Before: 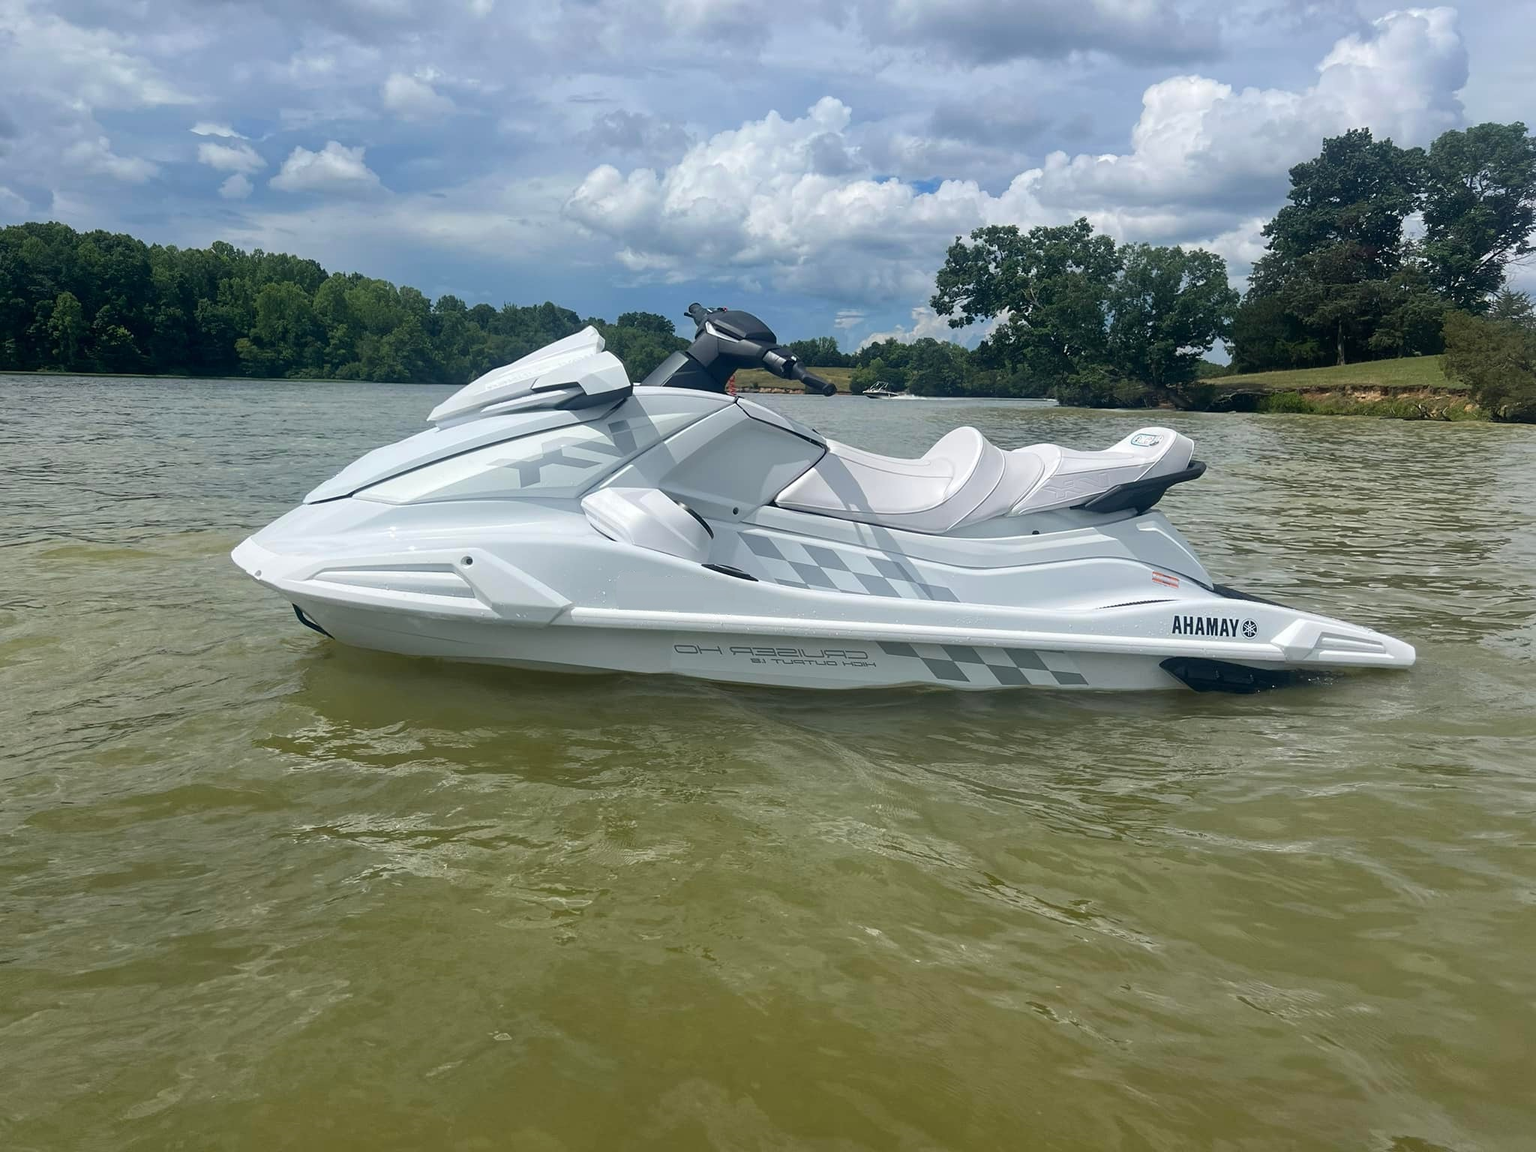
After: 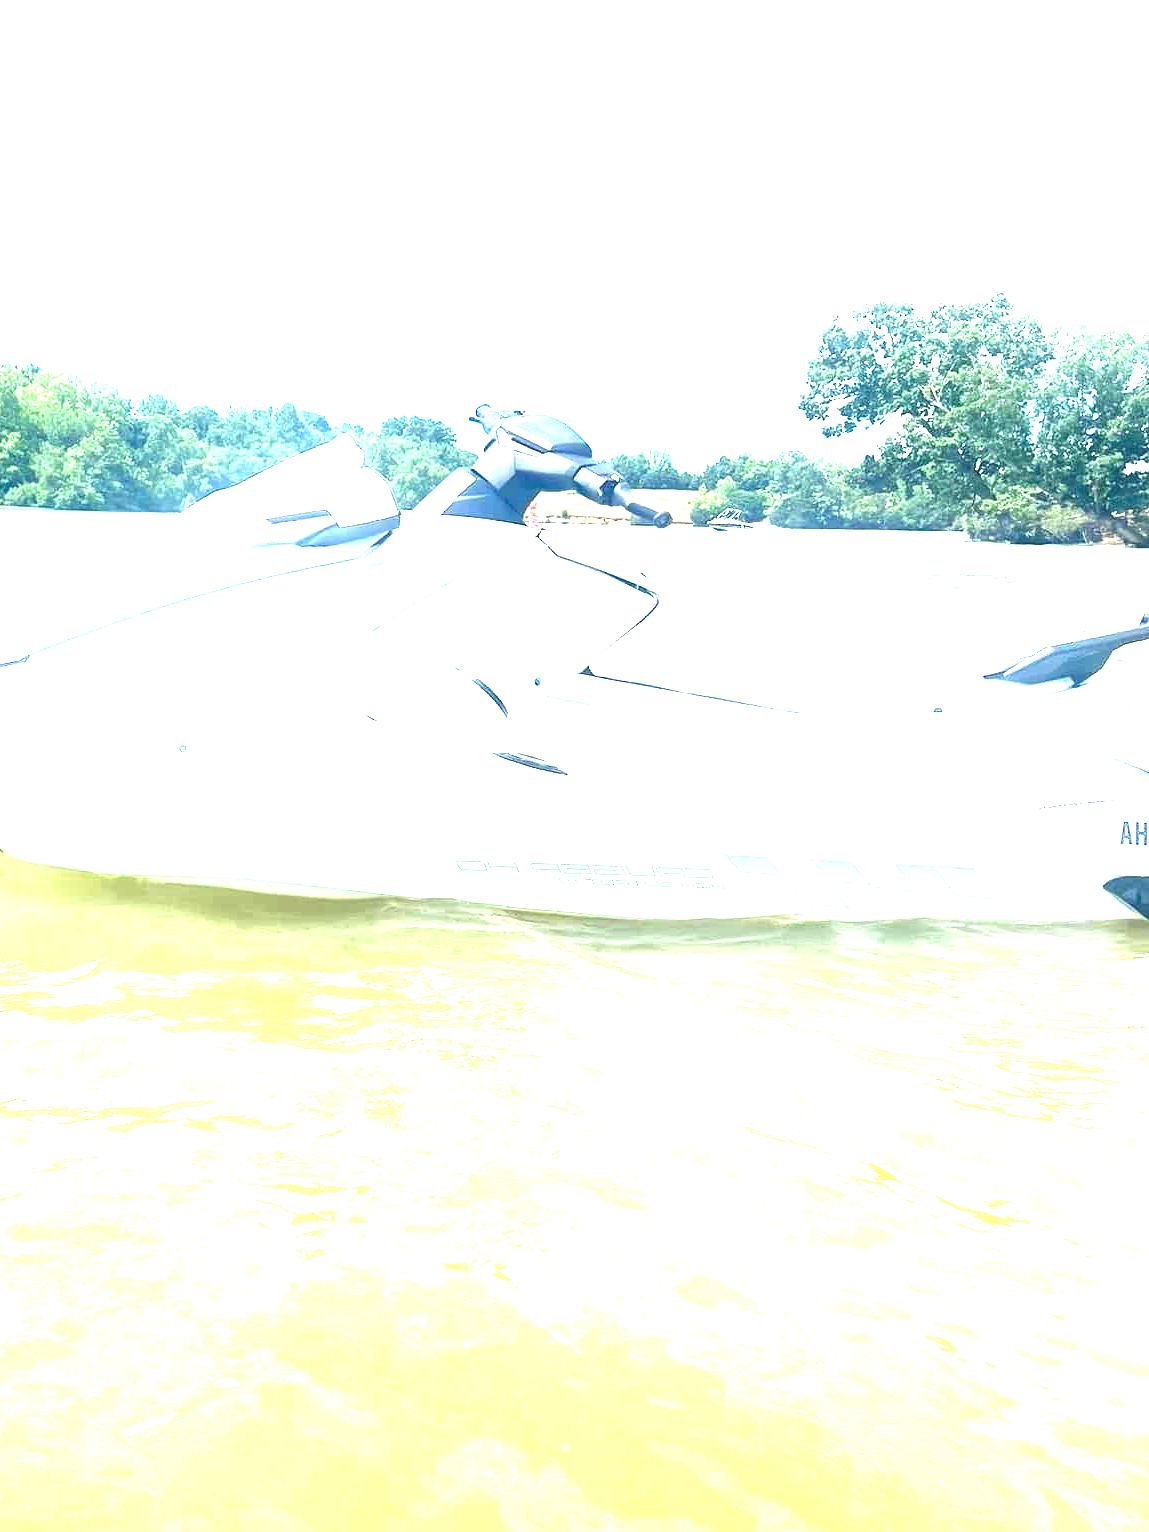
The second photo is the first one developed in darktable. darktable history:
exposure: black level correction 0, exposure 4 EV, compensate exposure bias true, compensate highlight preservation false
crop: left 21.674%, right 22.086%
